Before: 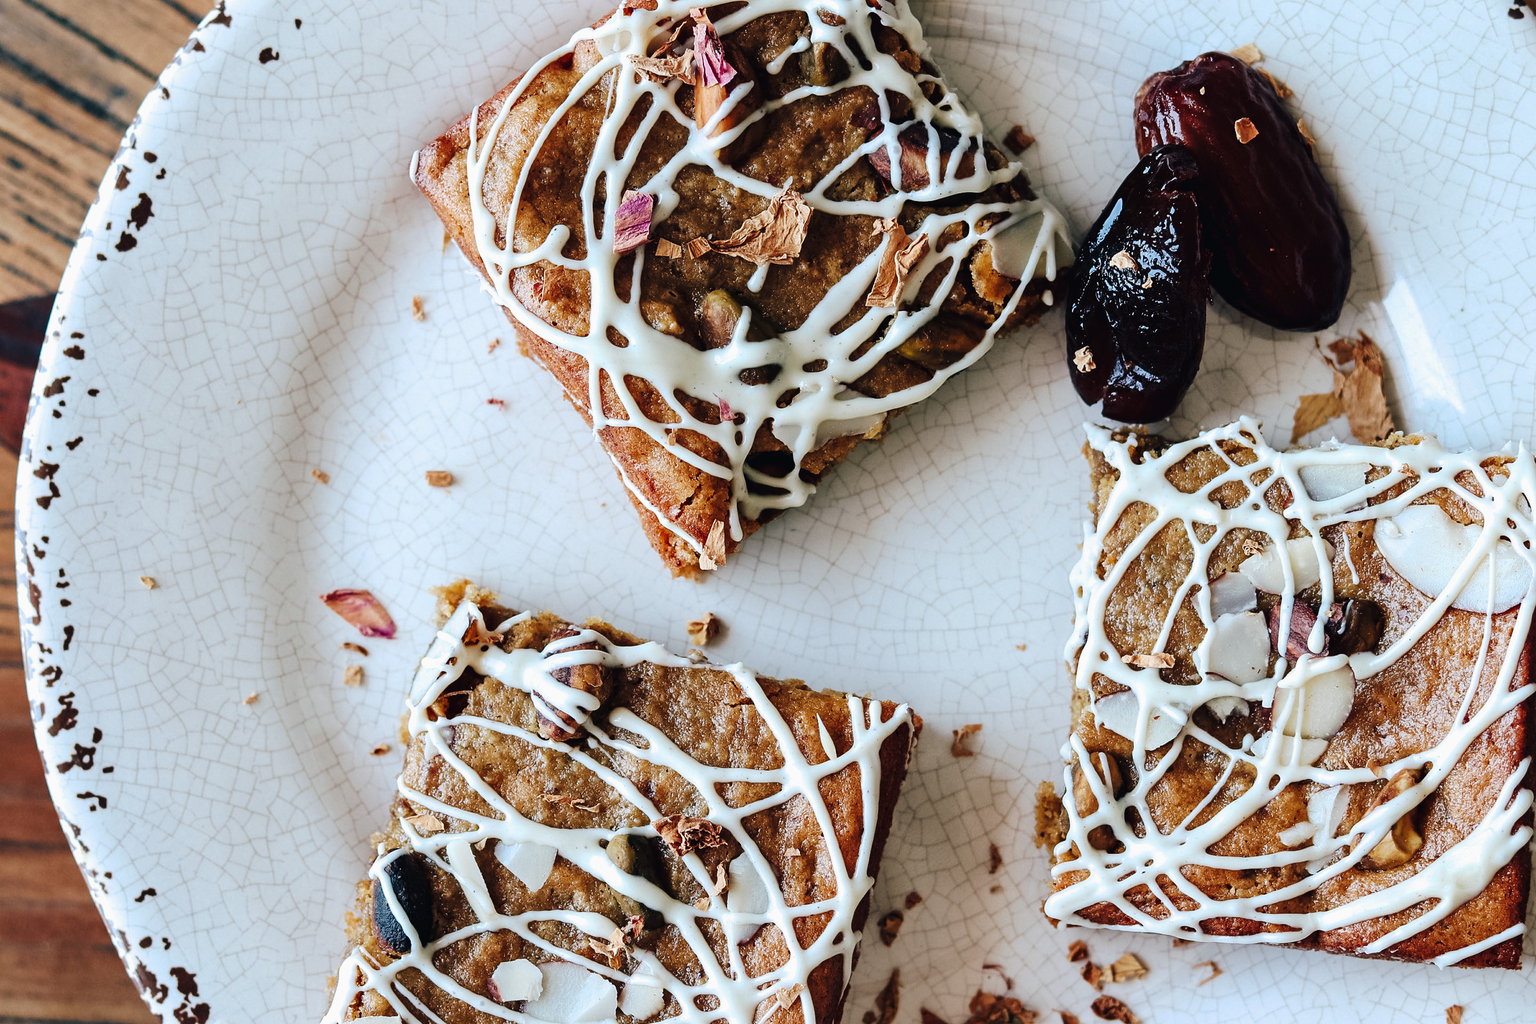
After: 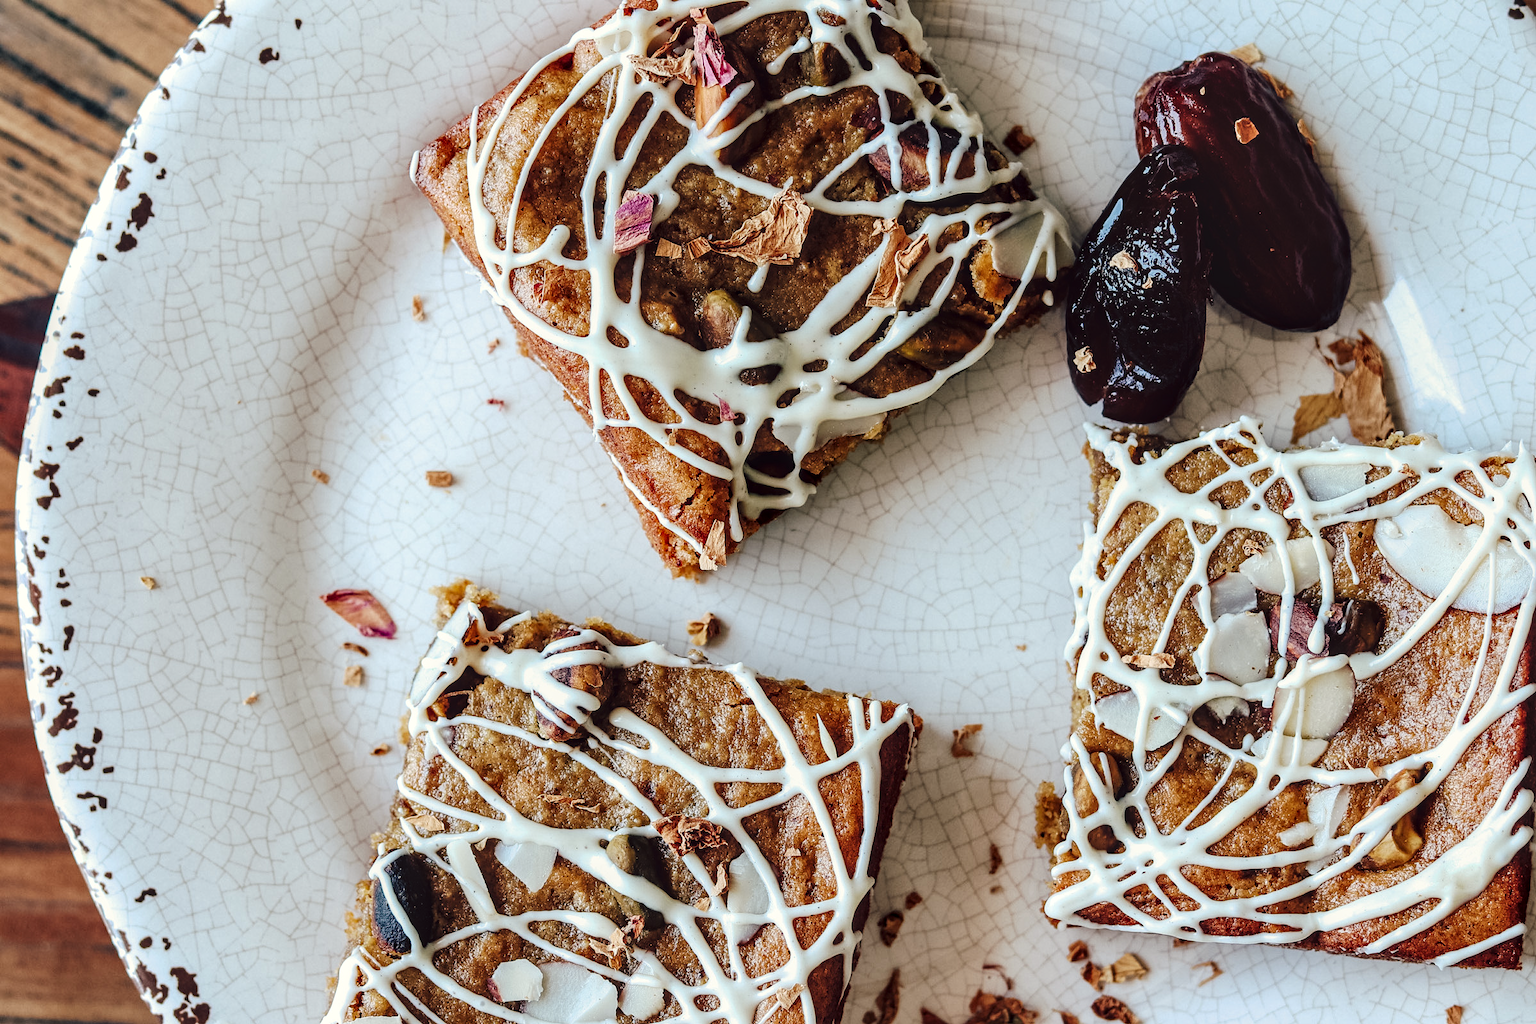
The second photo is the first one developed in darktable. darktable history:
local contrast: on, module defaults
color correction: highlights a* -0.946, highlights b* 4.47, shadows a* 3.62
